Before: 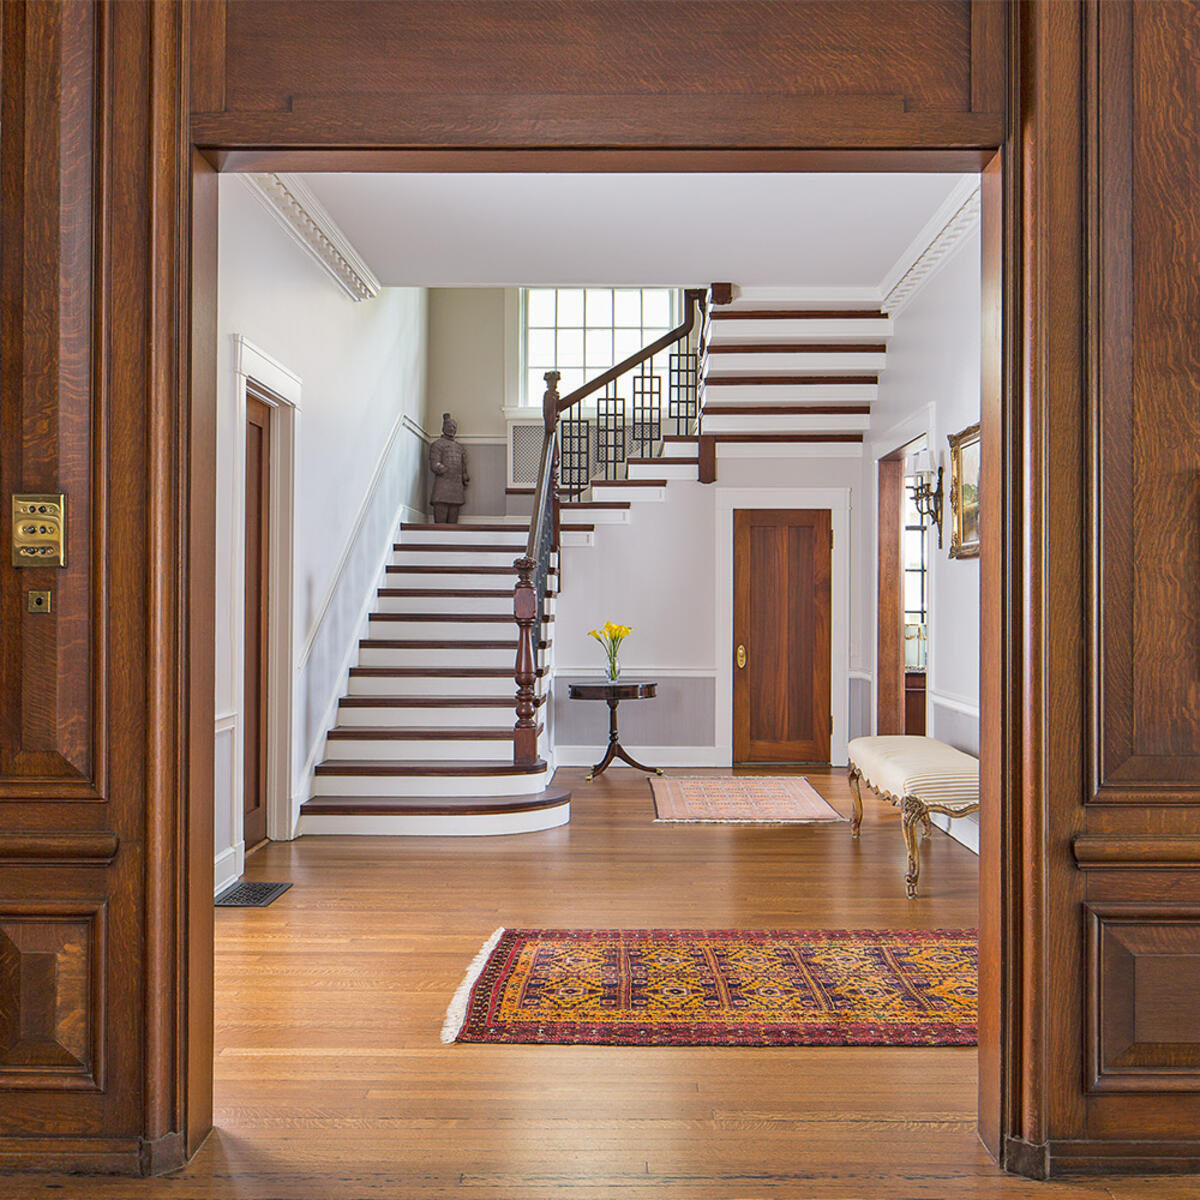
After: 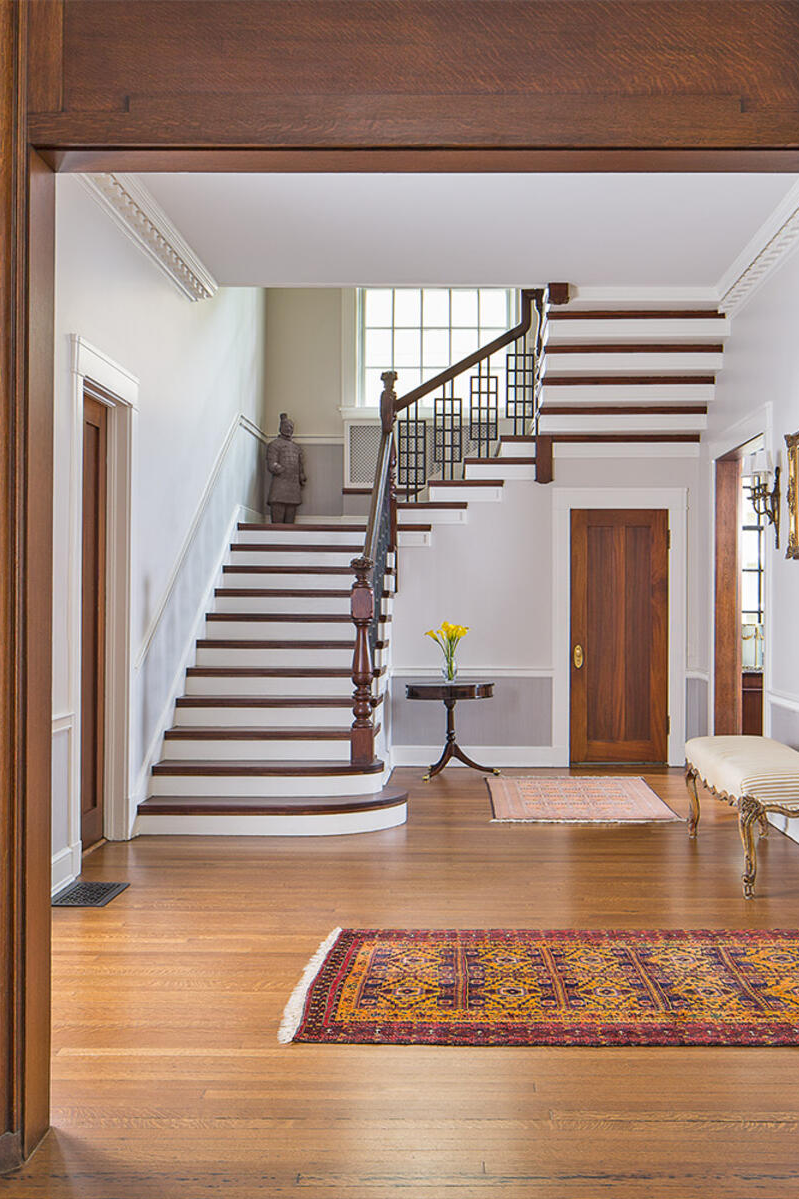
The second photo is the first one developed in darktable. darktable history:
crop and rotate: left 13.658%, right 19.752%
